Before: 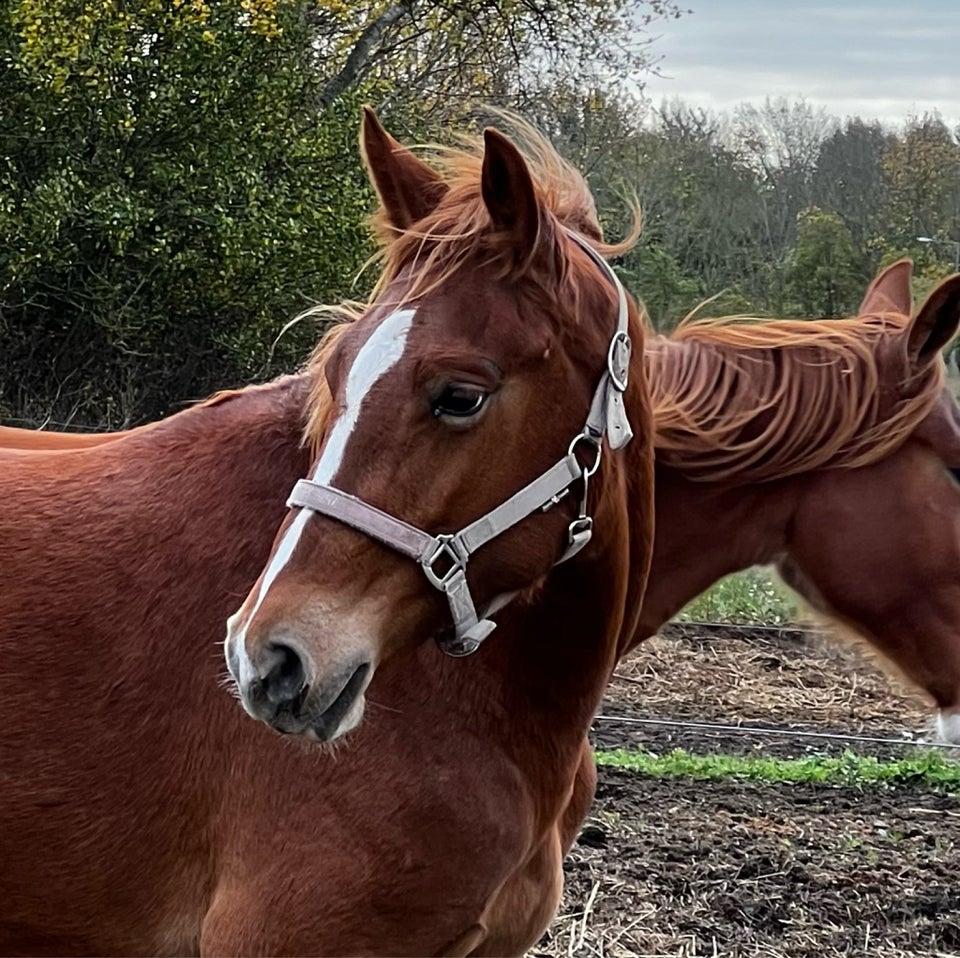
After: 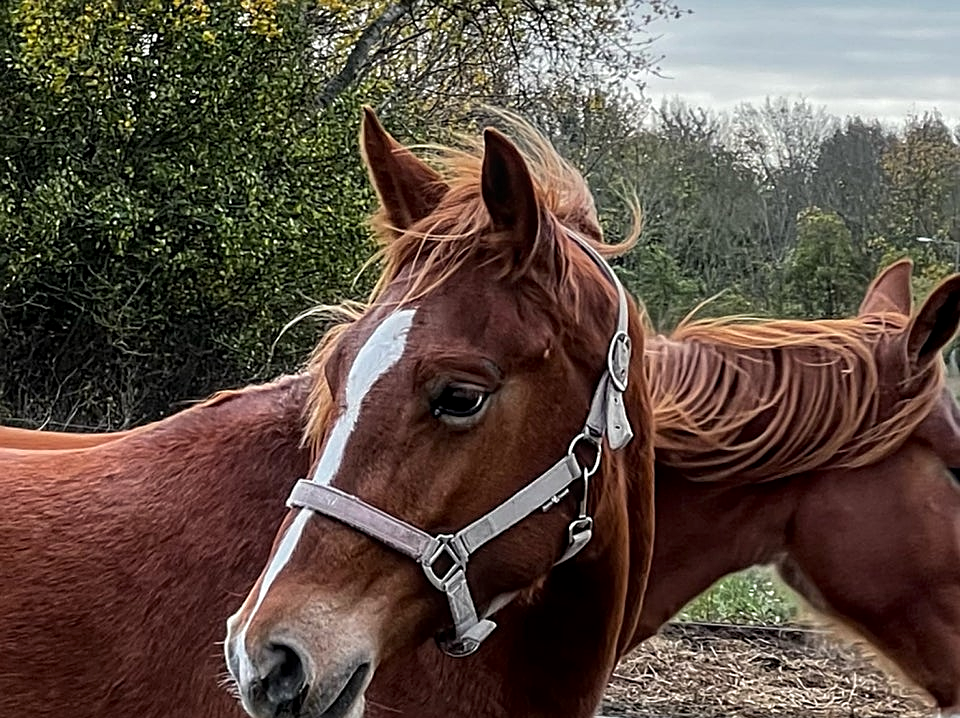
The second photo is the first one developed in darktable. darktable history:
sharpen: on, module defaults
local contrast: on, module defaults
crop: bottom 24.985%
